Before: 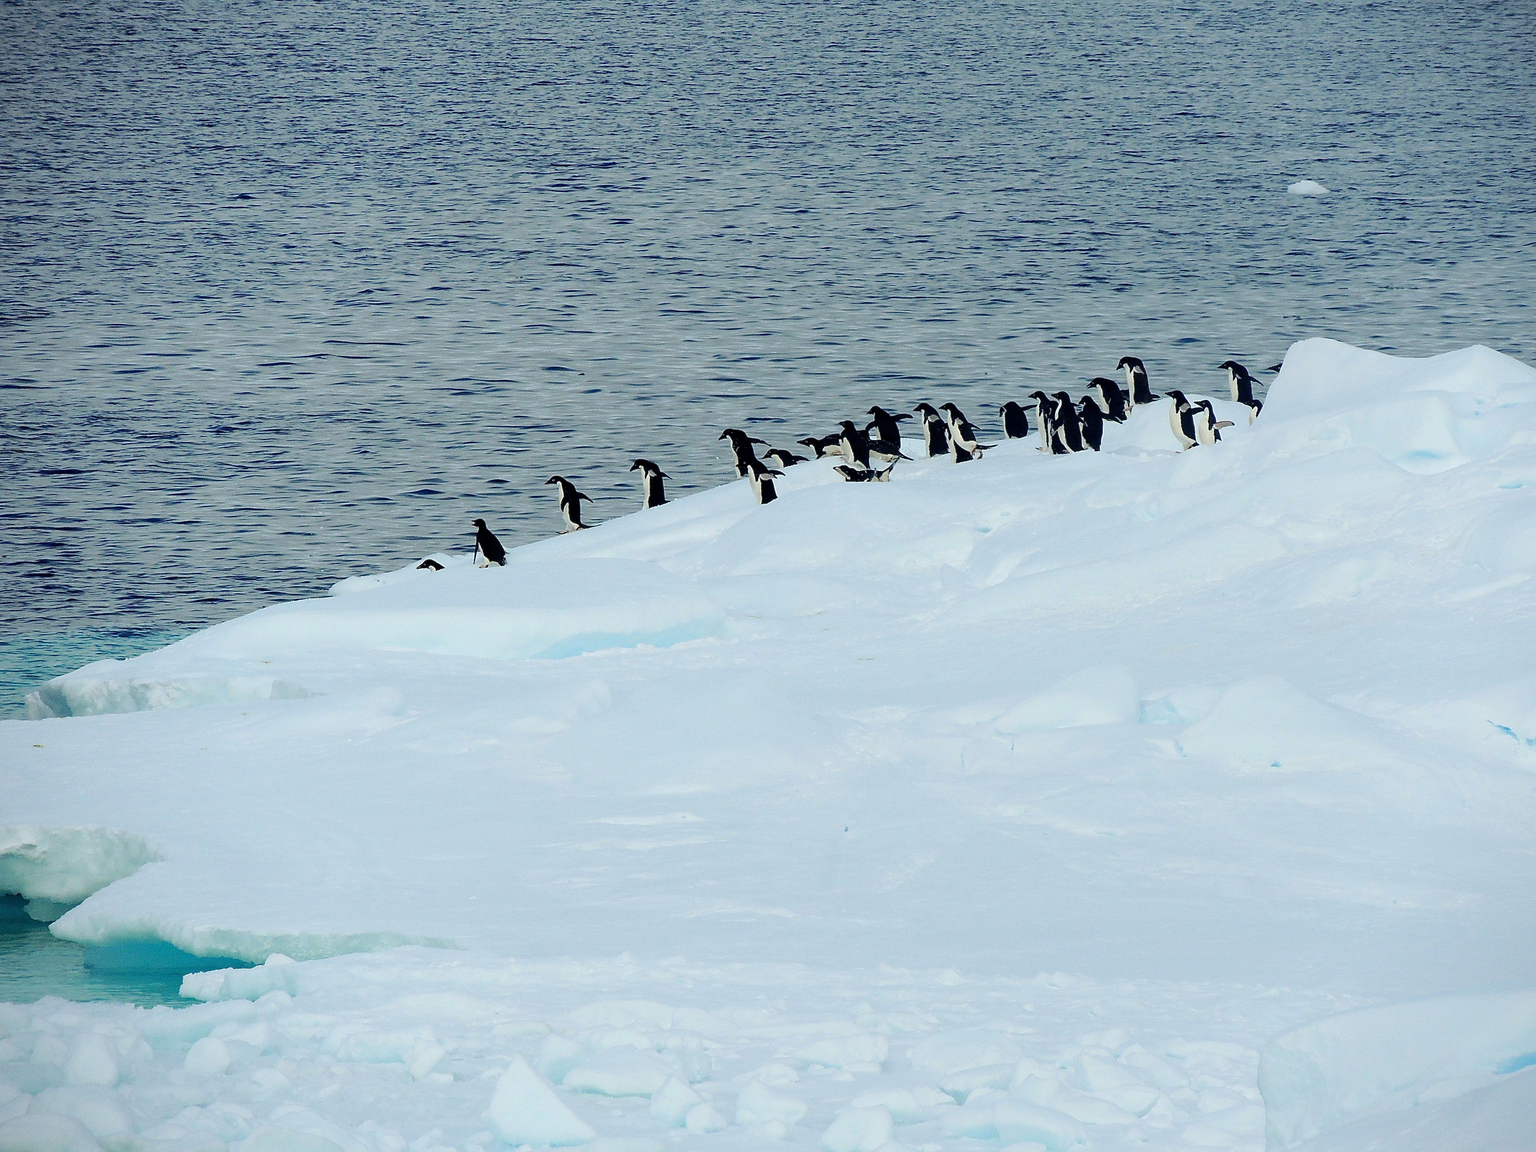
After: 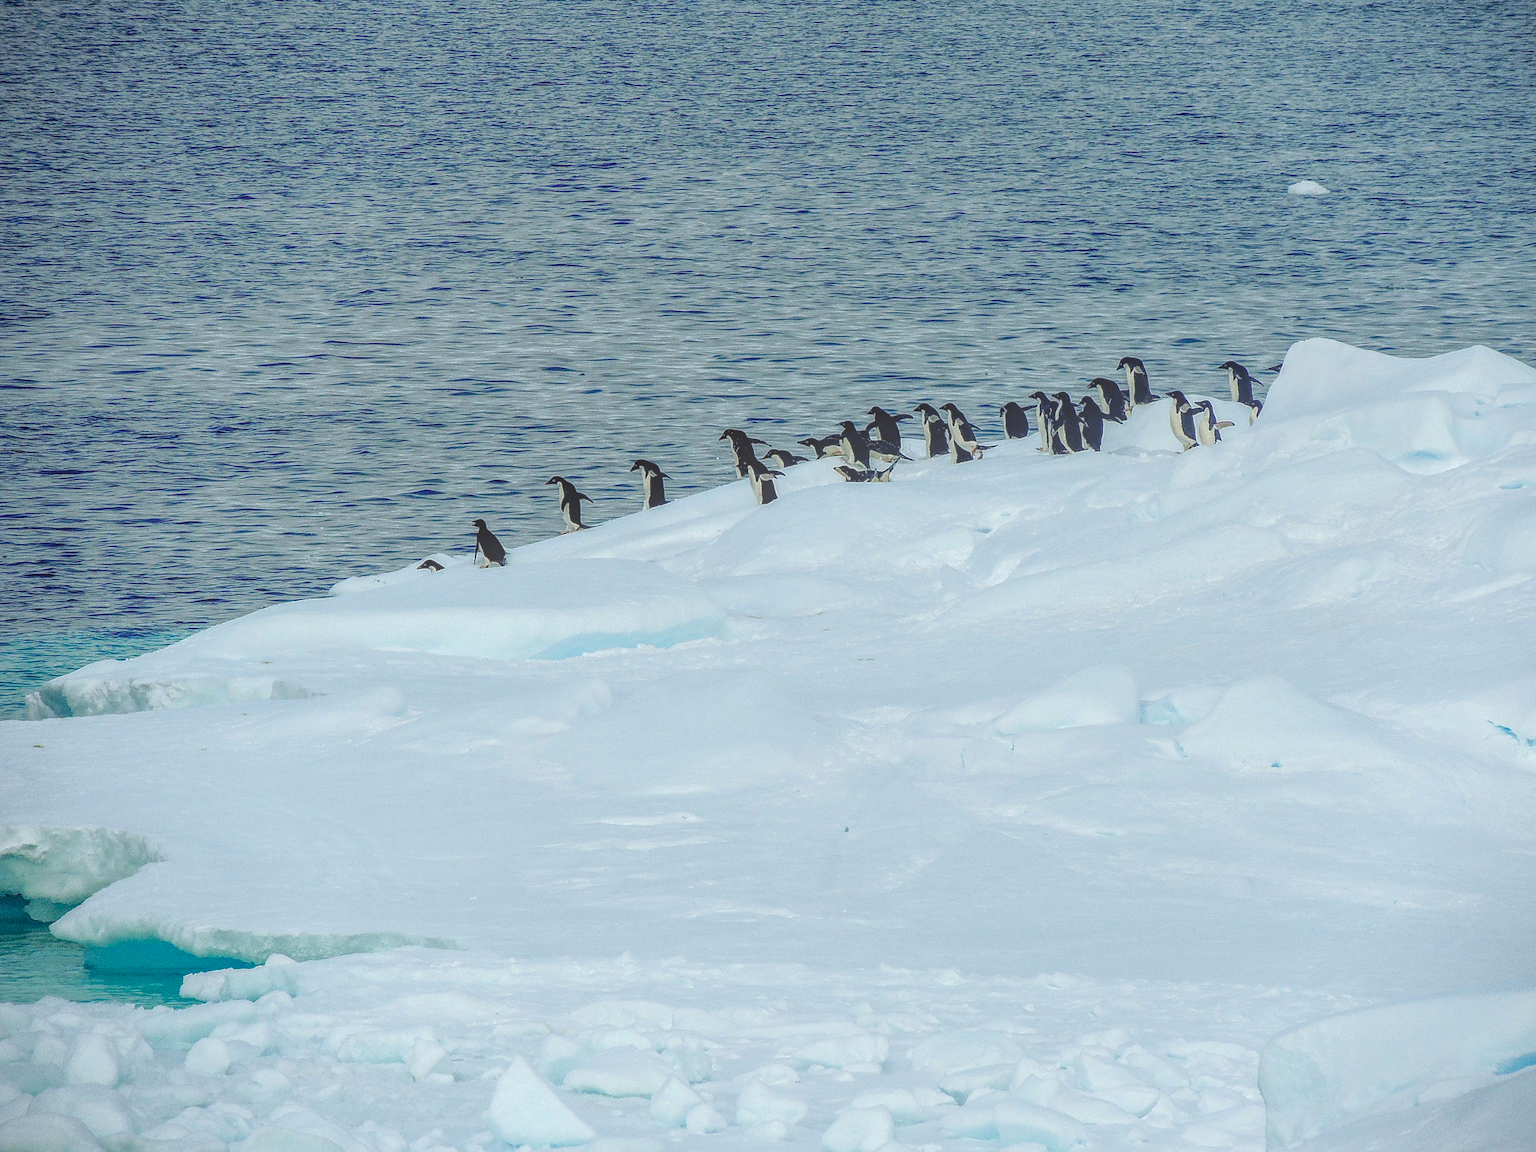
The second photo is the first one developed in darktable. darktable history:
local contrast: highlights 20%, shadows 30%, detail 200%, midtone range 0.2
color balance rgb: linear chroma grading › shadows 19.44%, linear chroma grading › highlights 3.42%, linear chroma grading › mid-tones 10.16%
